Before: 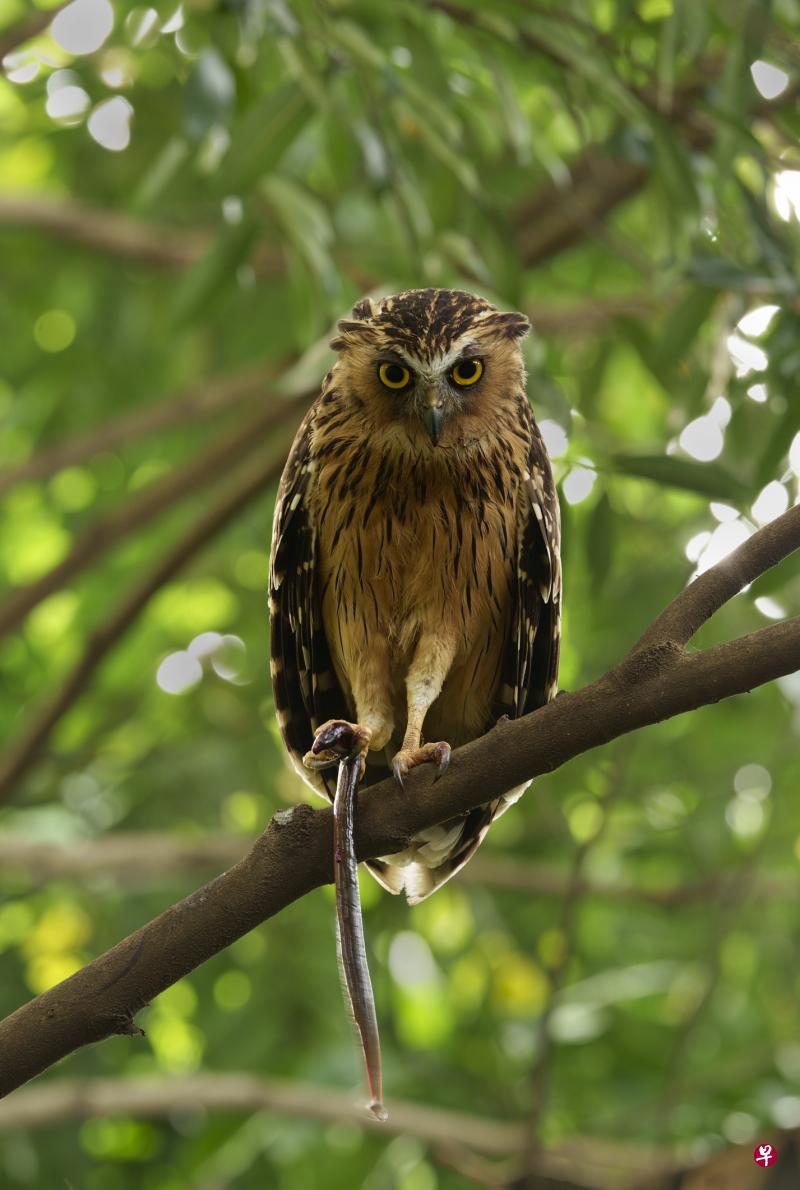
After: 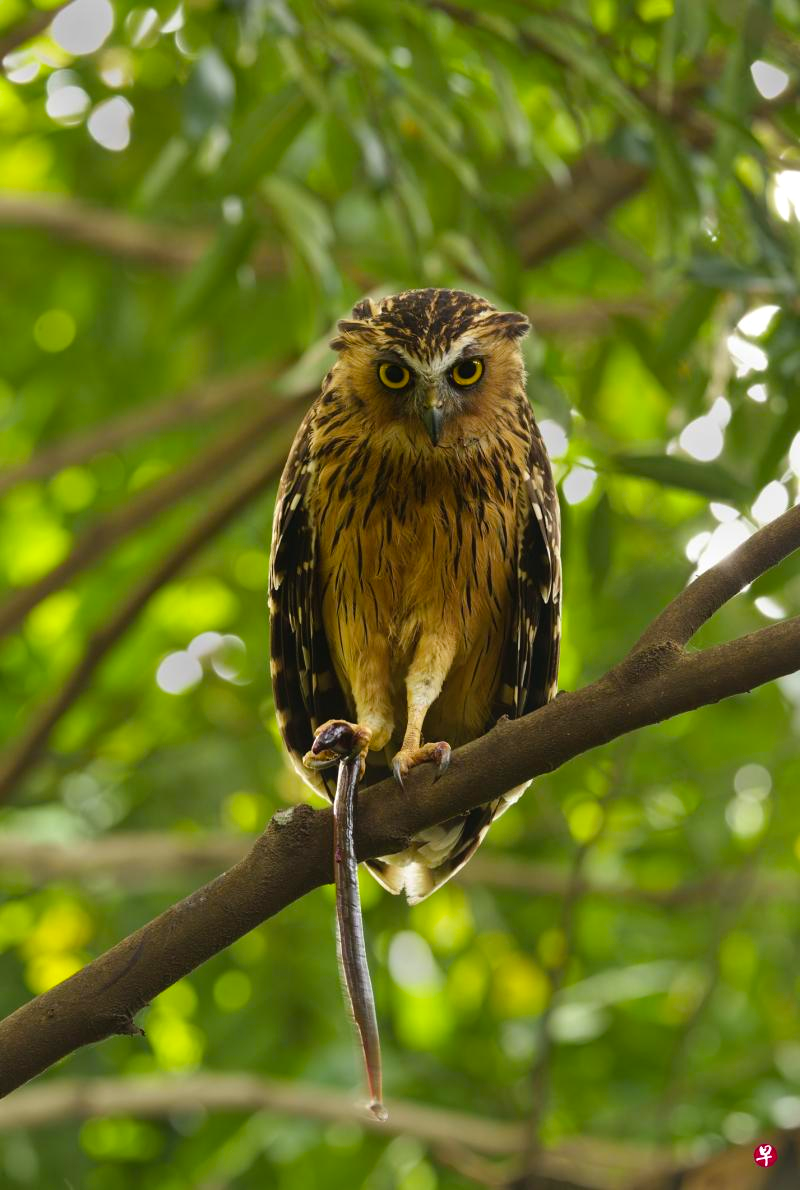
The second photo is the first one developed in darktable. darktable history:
exposure: black level correction -0.001, exposure 0.08 EV, compensate highlight preservation false
color balance rgb: perceptual saturation grading › global saturation 20%, global vibrance 20%
shadows and highlights: soften with gaussian
